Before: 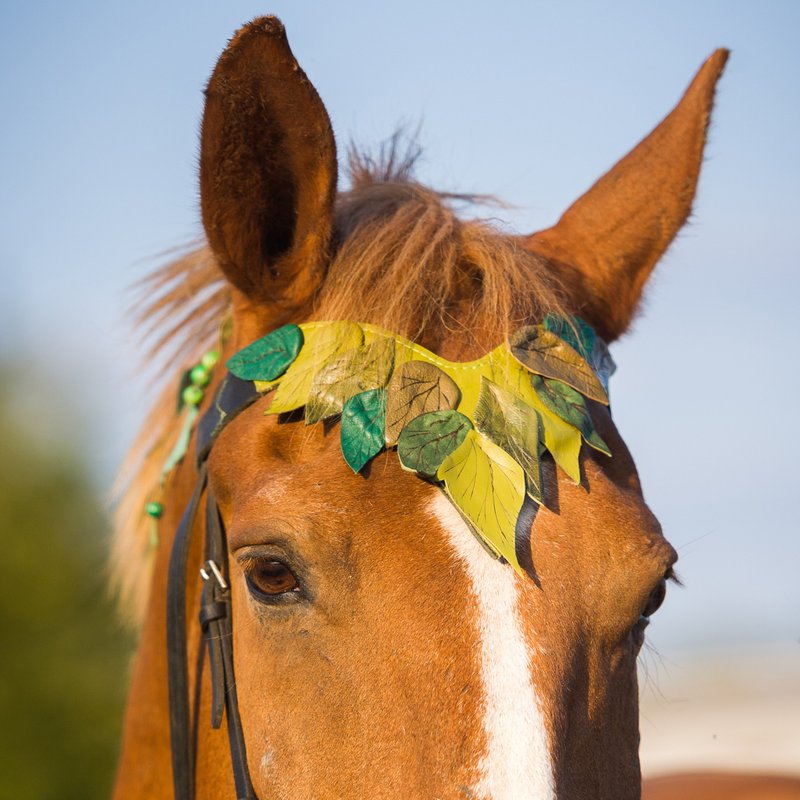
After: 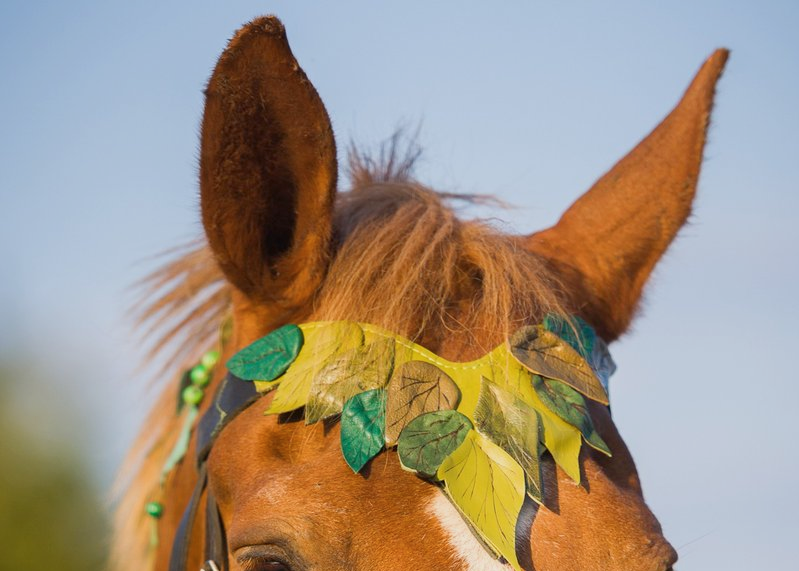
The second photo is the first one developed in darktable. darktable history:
color balance rgb: contrast -10%
crop: bottom 28.576%
